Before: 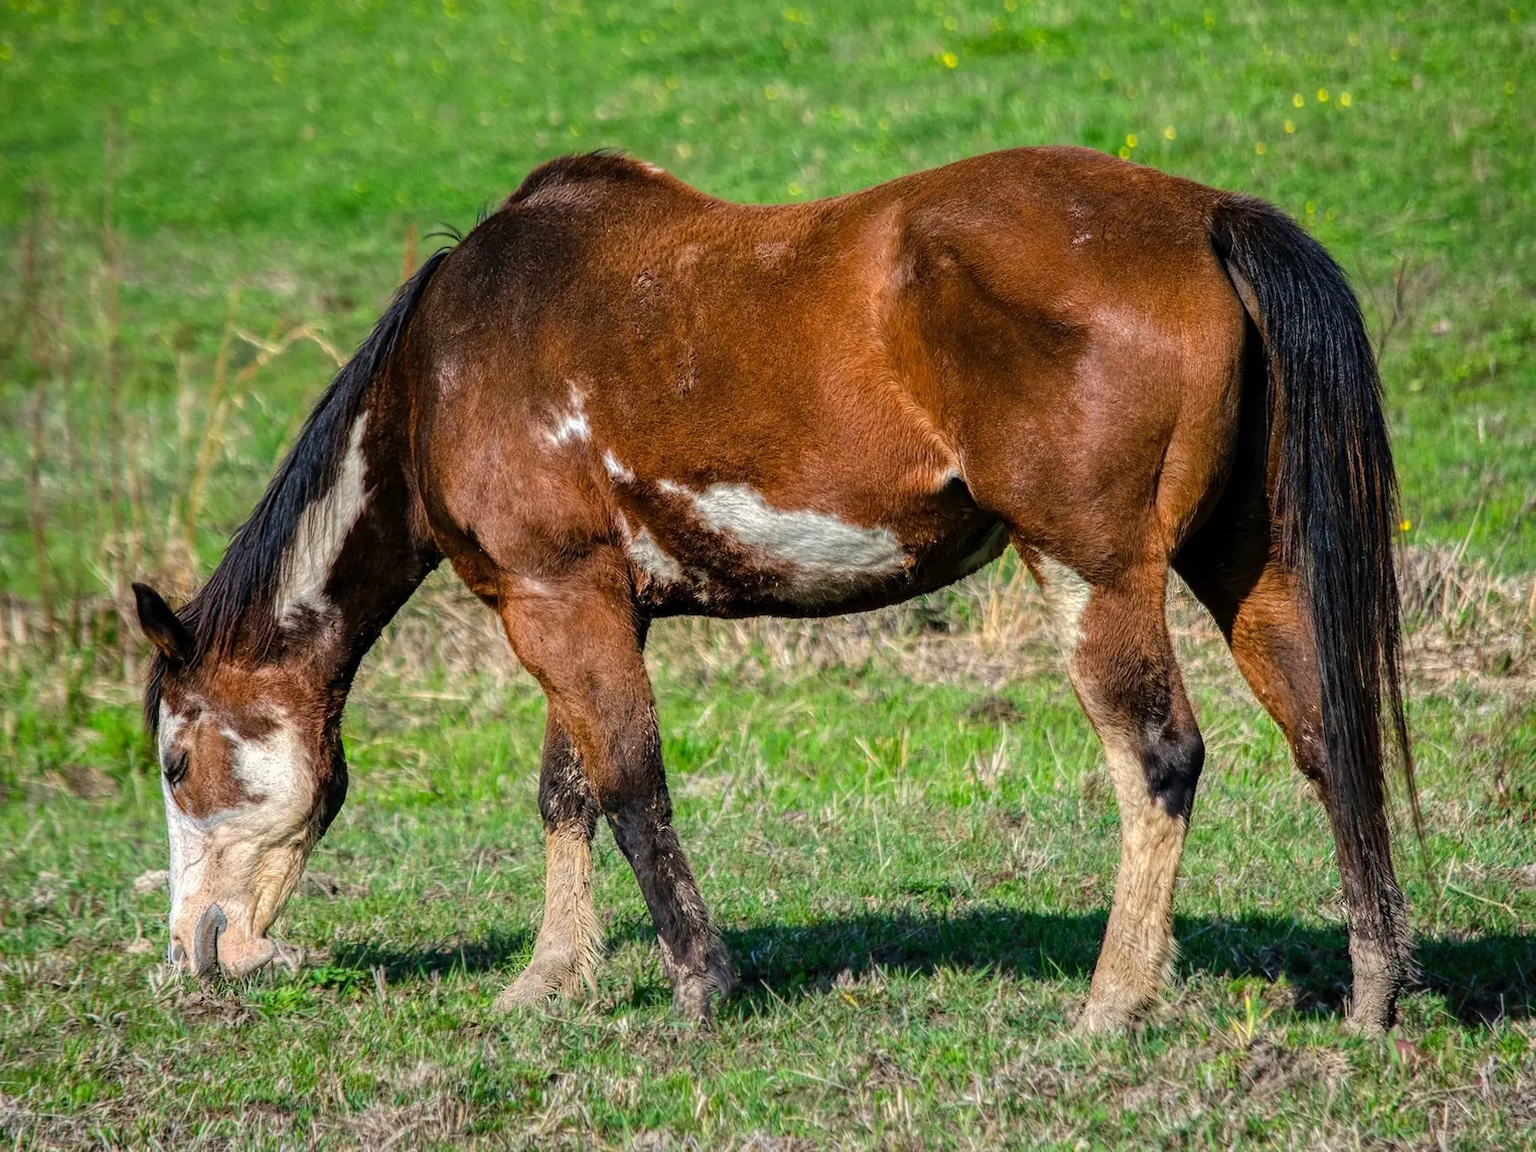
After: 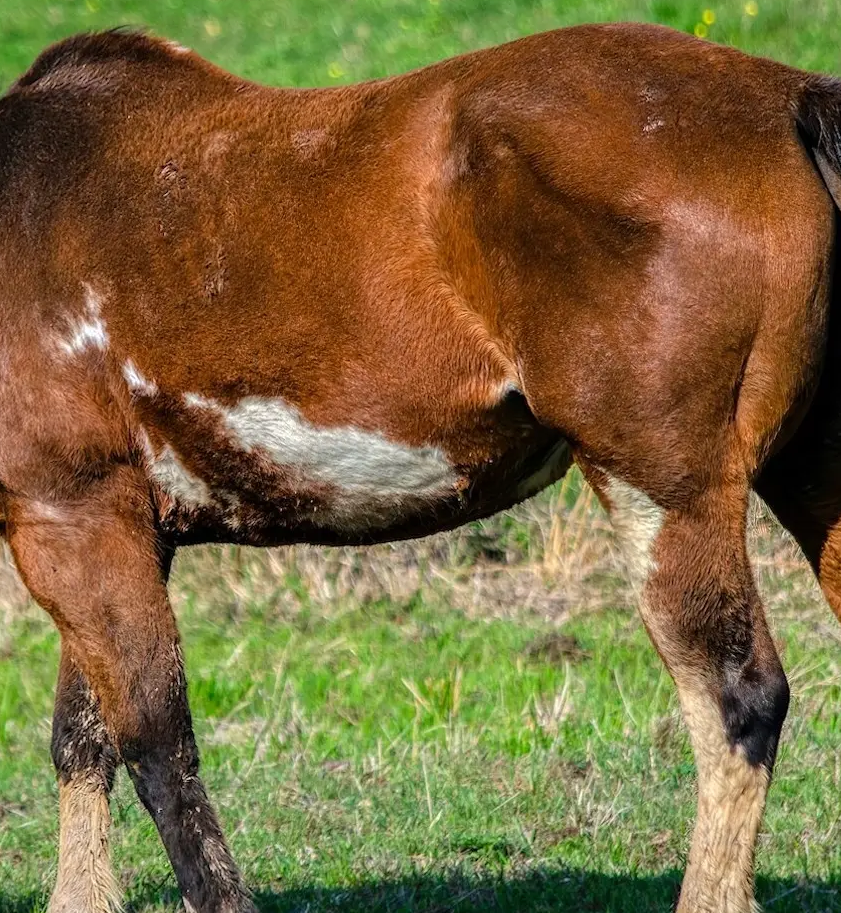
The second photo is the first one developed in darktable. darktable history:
crop: left 32.064%, top 10.955%, right 18.529%, bottom 17.516%
